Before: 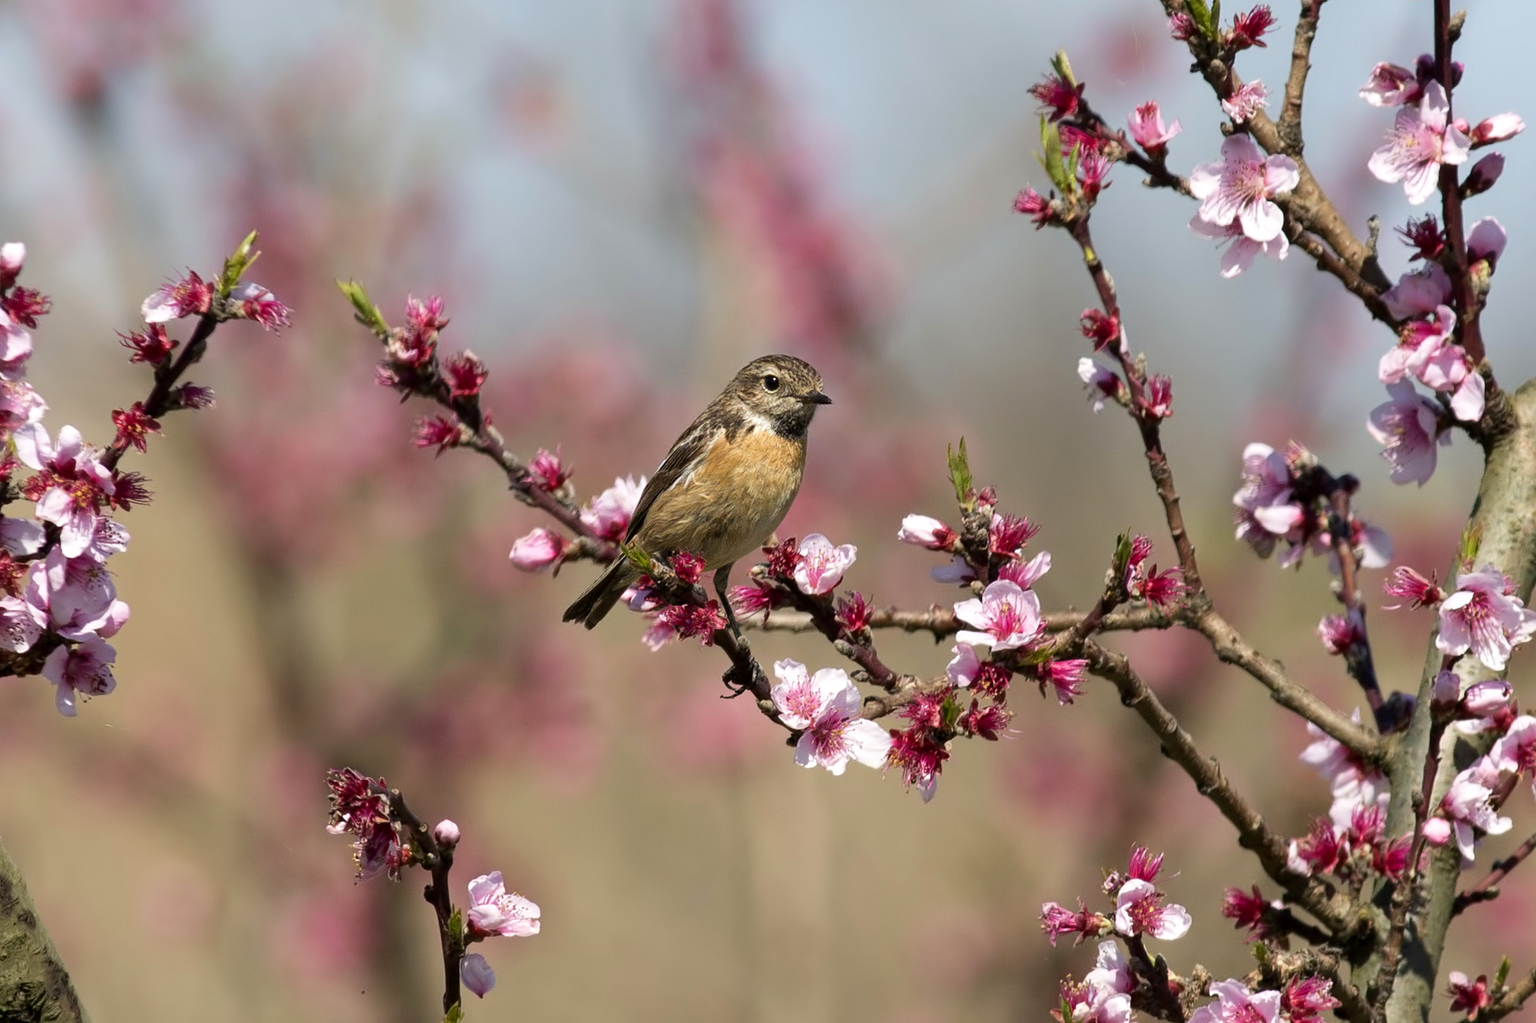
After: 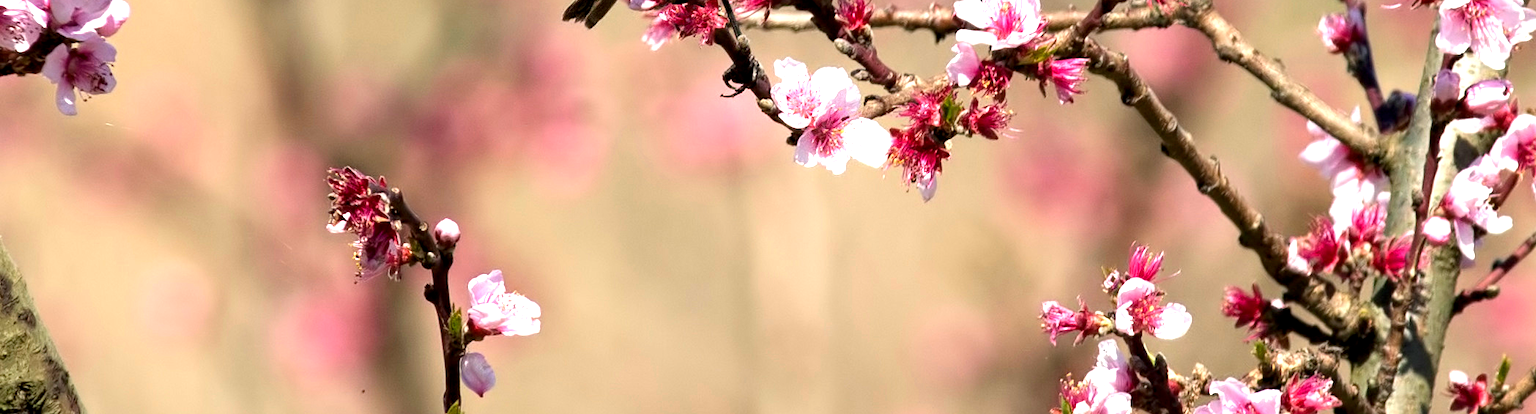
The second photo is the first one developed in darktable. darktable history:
crop and rotate: top 58.8%, bottom 0.681%
exposure: black level correction 0, exposure 0.947 EV, compensate highlight preservation false
local contrast: highlights 100%, shadows 103%, detail 120%, midtone range 0.2
